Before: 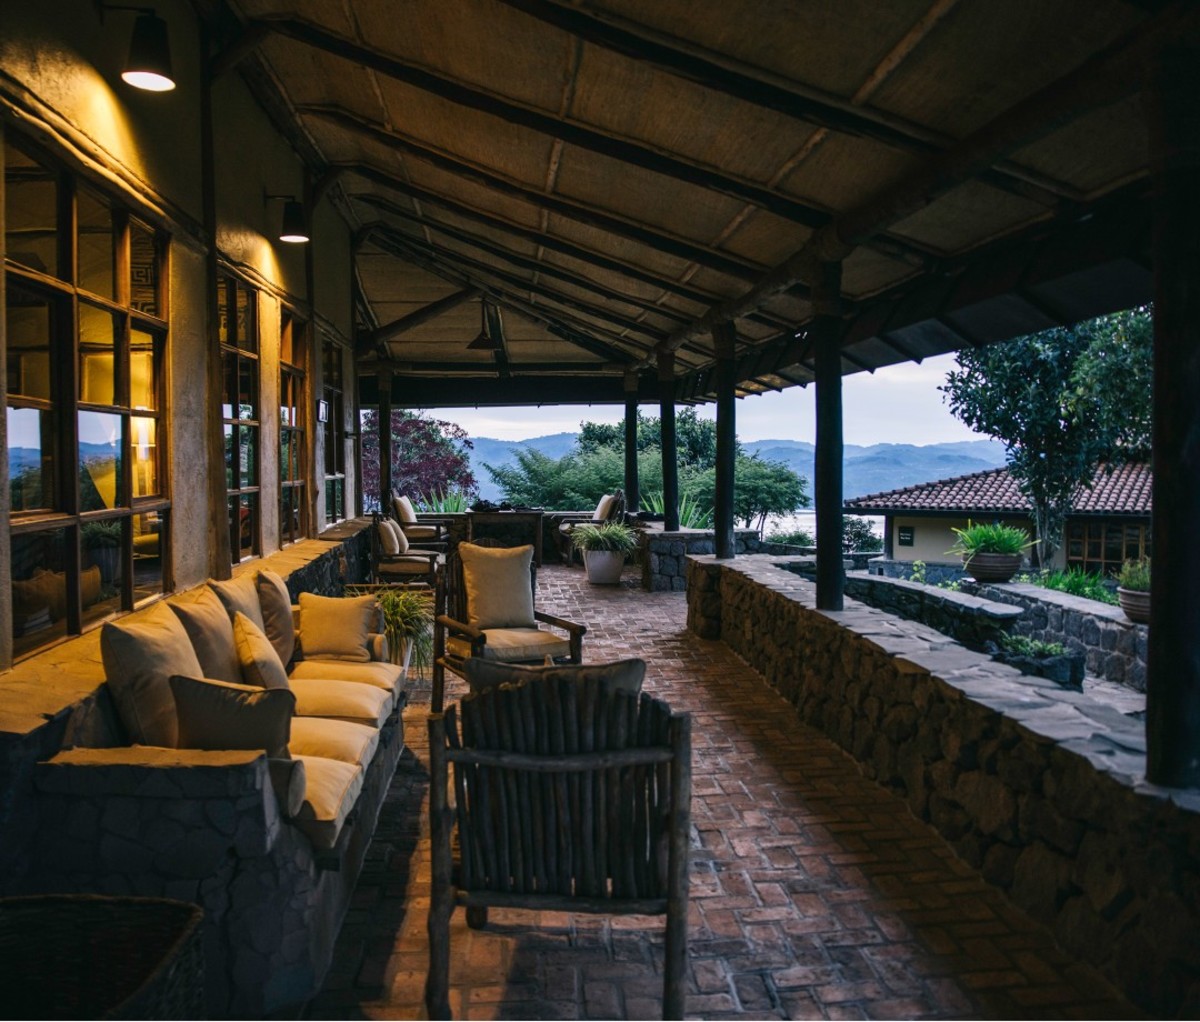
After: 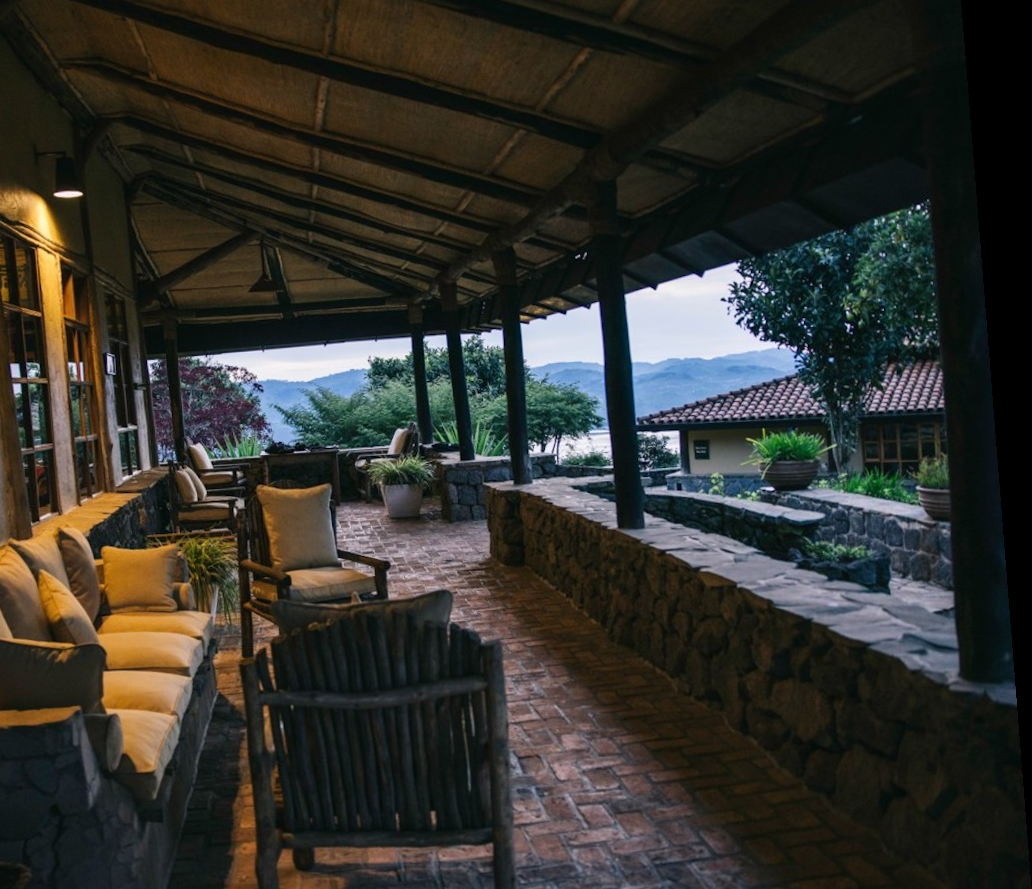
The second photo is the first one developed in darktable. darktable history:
rotate and perspective: rotation -4.2°, shear 0.006, automatic cropping off
crop: left 19.159%, top 9.58%, bottom 9.58%
